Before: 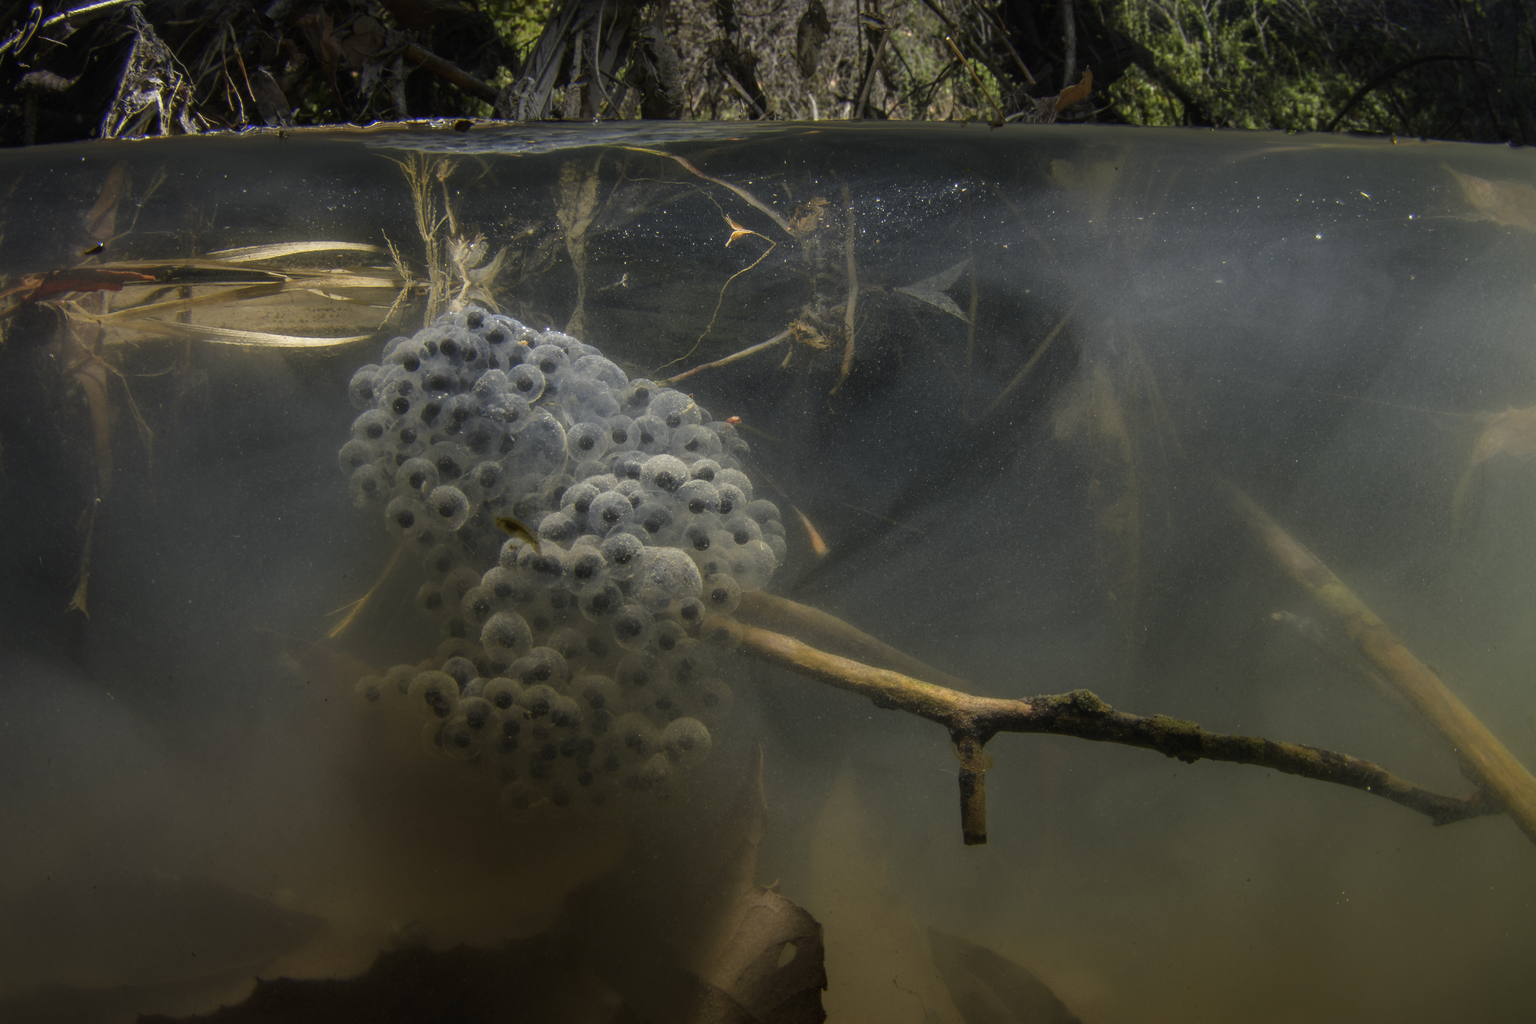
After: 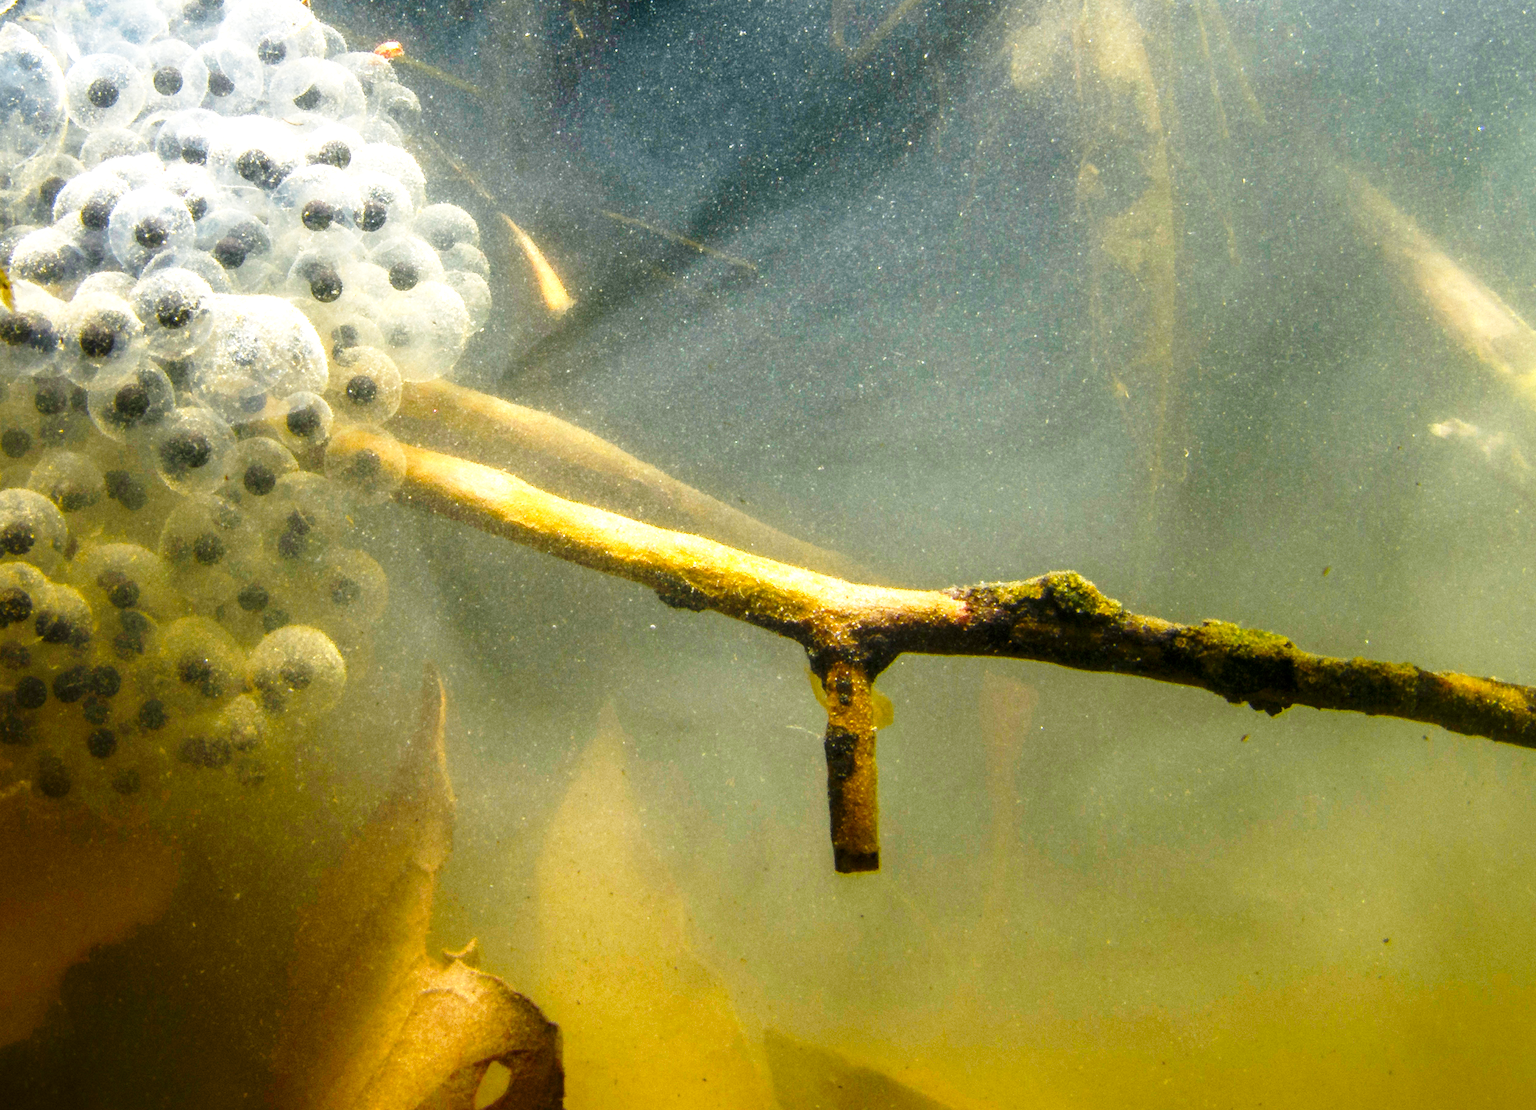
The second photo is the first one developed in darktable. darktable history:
crop: left 34.72%, top 38.556%, right 13.644%, bottom 5.429%
exposure: black level correction 0, exposure 1.001 EV, compensate exposure bias true, compensate highlight preservation false
local contrast: on, module defaults
base curve: curves: ch0 [(0, 0) (0.026, 0.03) (0.109, 0.232) (0.351, 0.748) (0.669, 0.968) (1, 1)], preserve colors none
color balance rgb: perceptual saturation grading › global saturation 20%, perceptual saturation grading › highlights -25.615%, perceptual saturation grading › shadows 49.397%, perceptual brilliance grading › global brilliance 11.894%, global vibrance 24.889%
